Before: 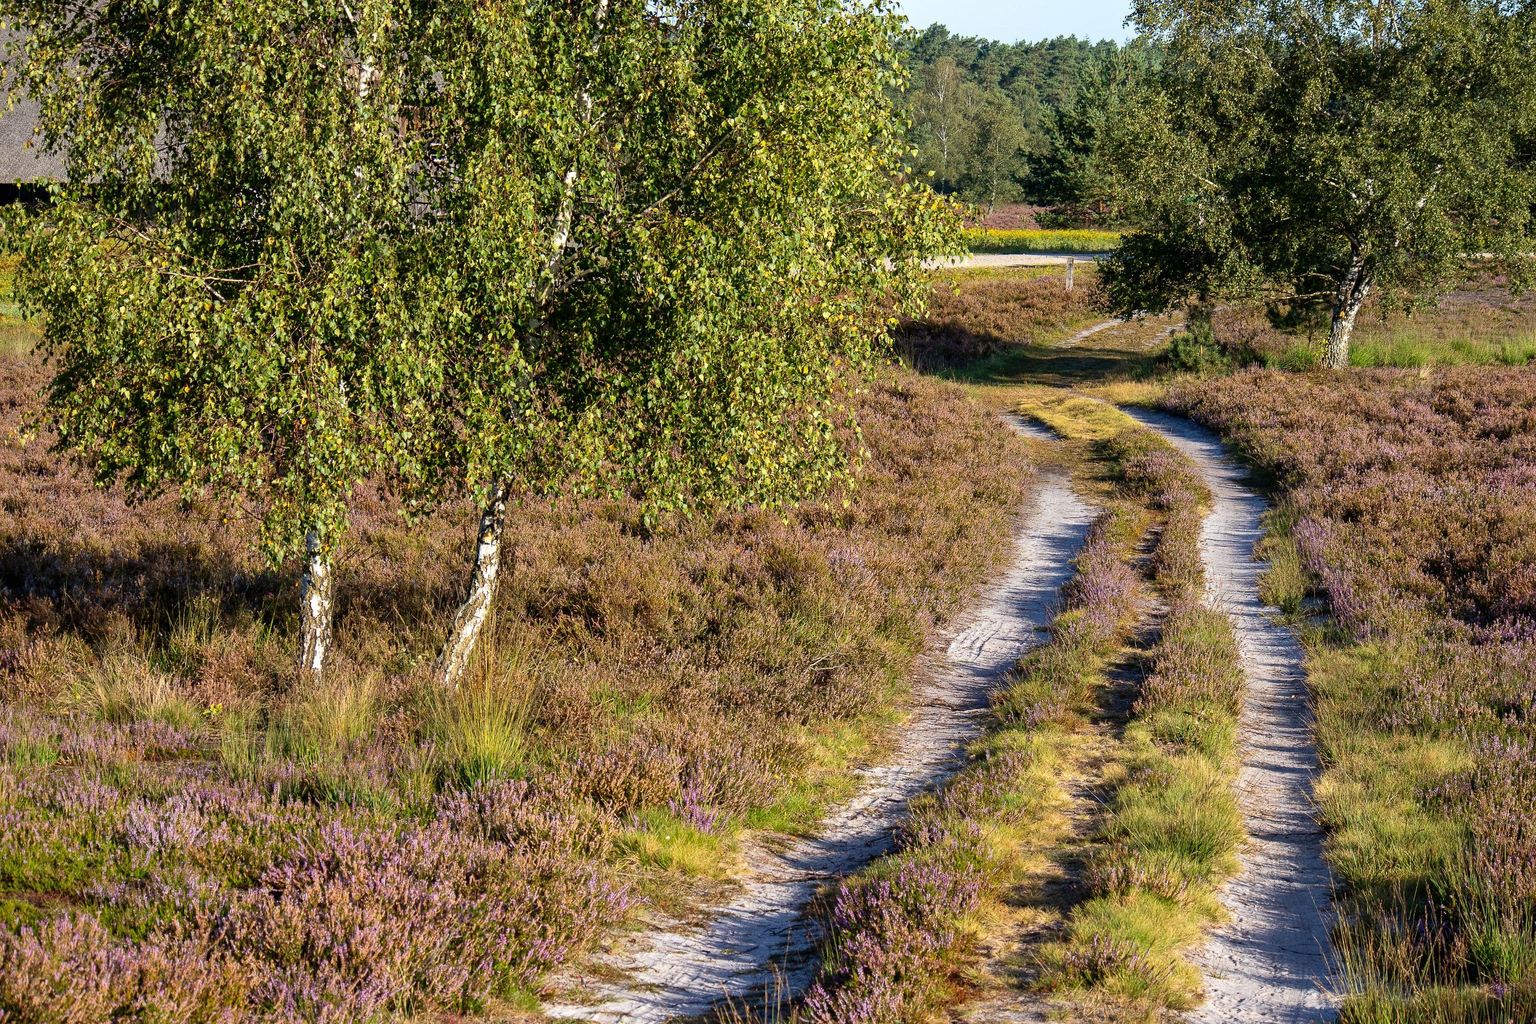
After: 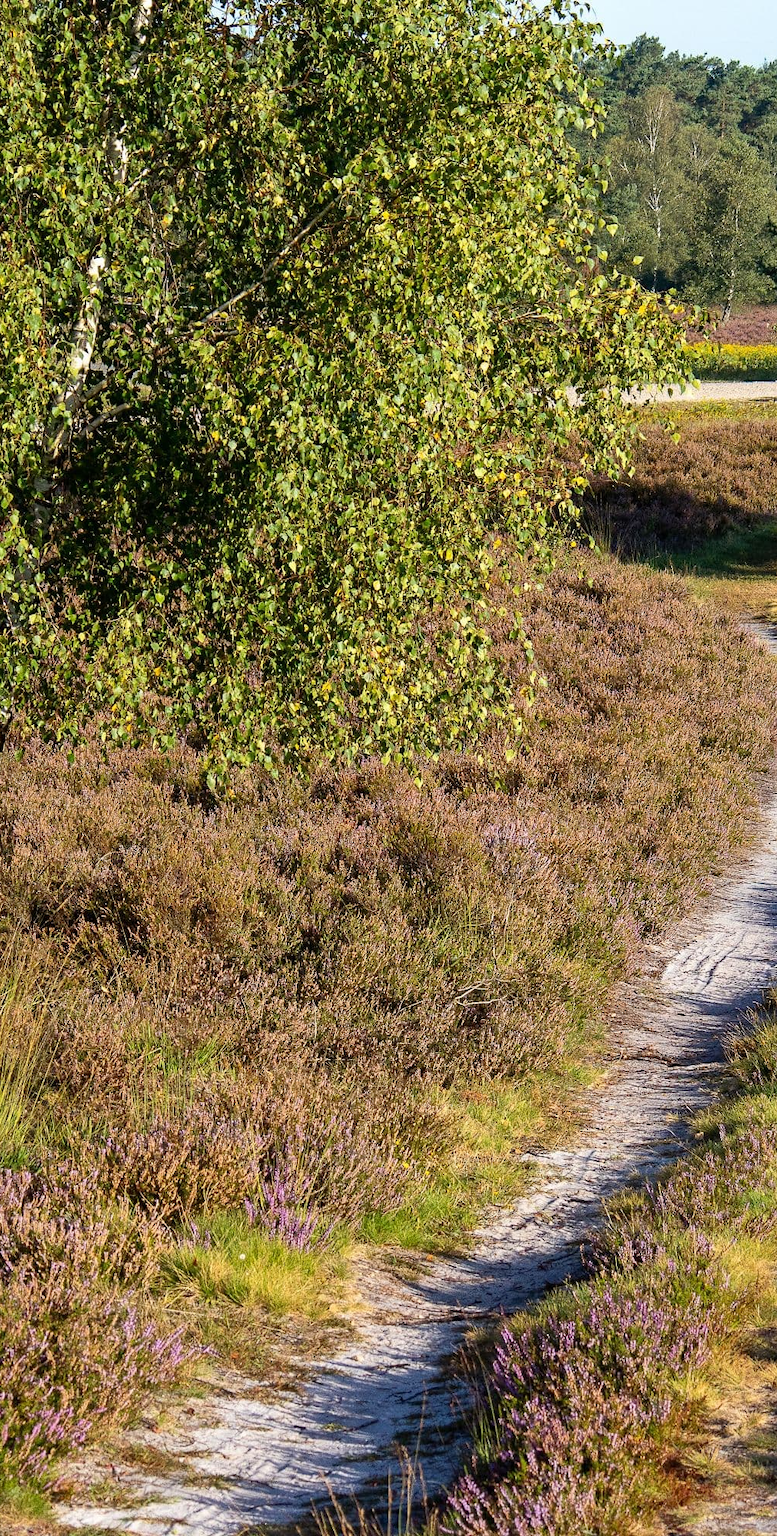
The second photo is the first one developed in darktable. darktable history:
crop: left 32.97%, right 33.231%
